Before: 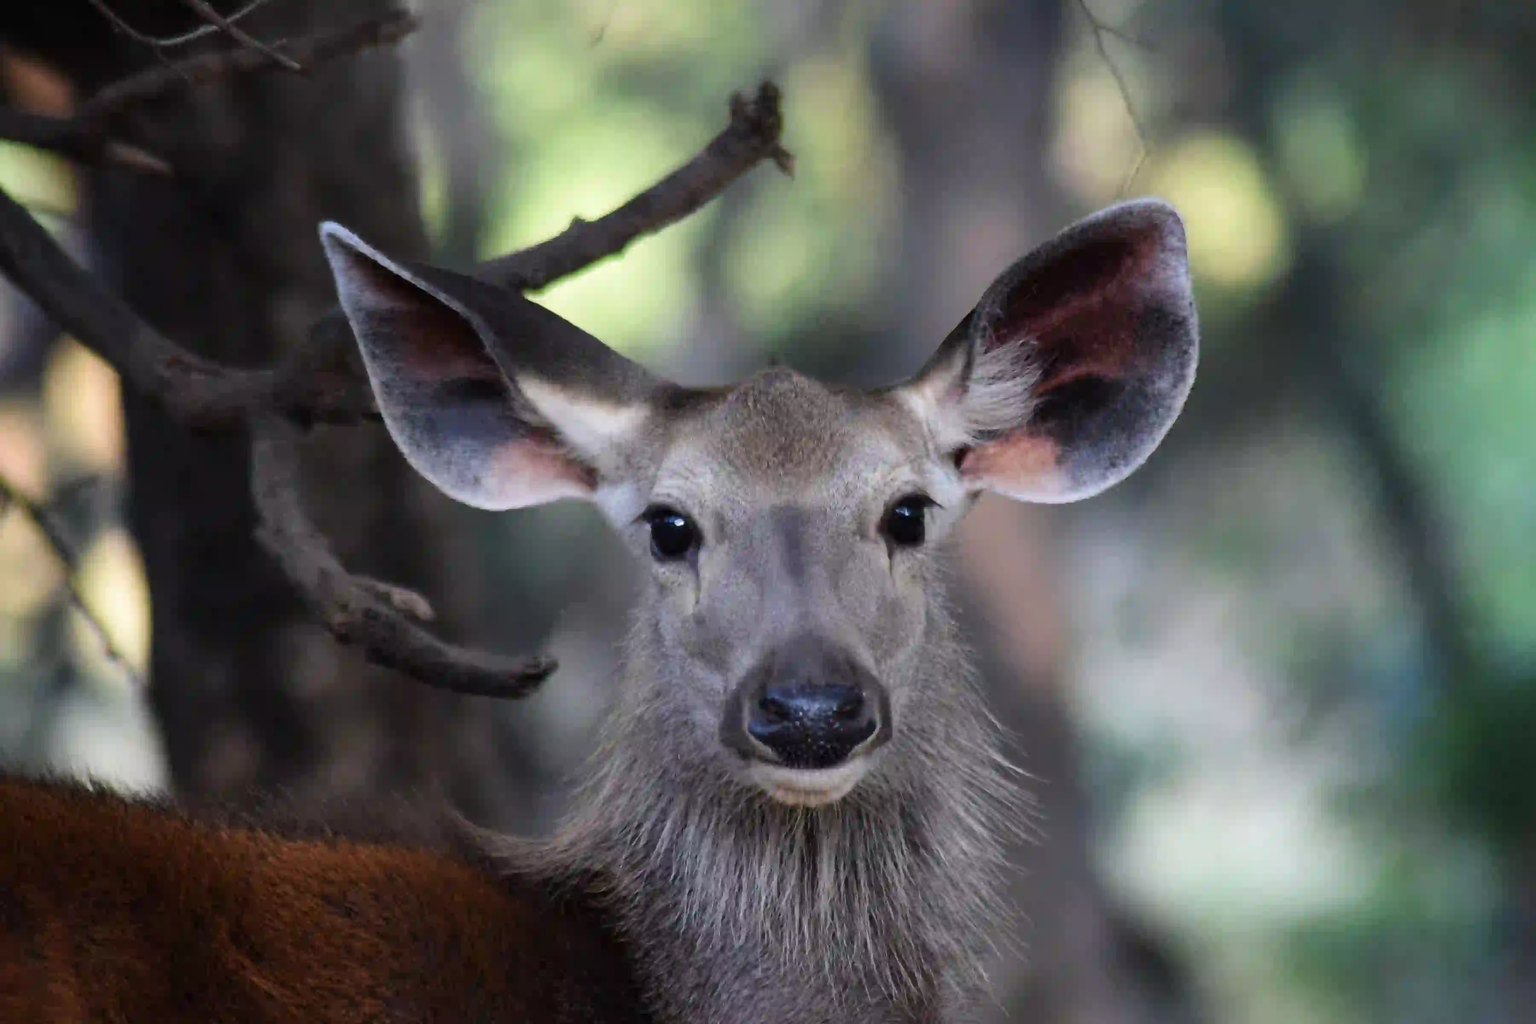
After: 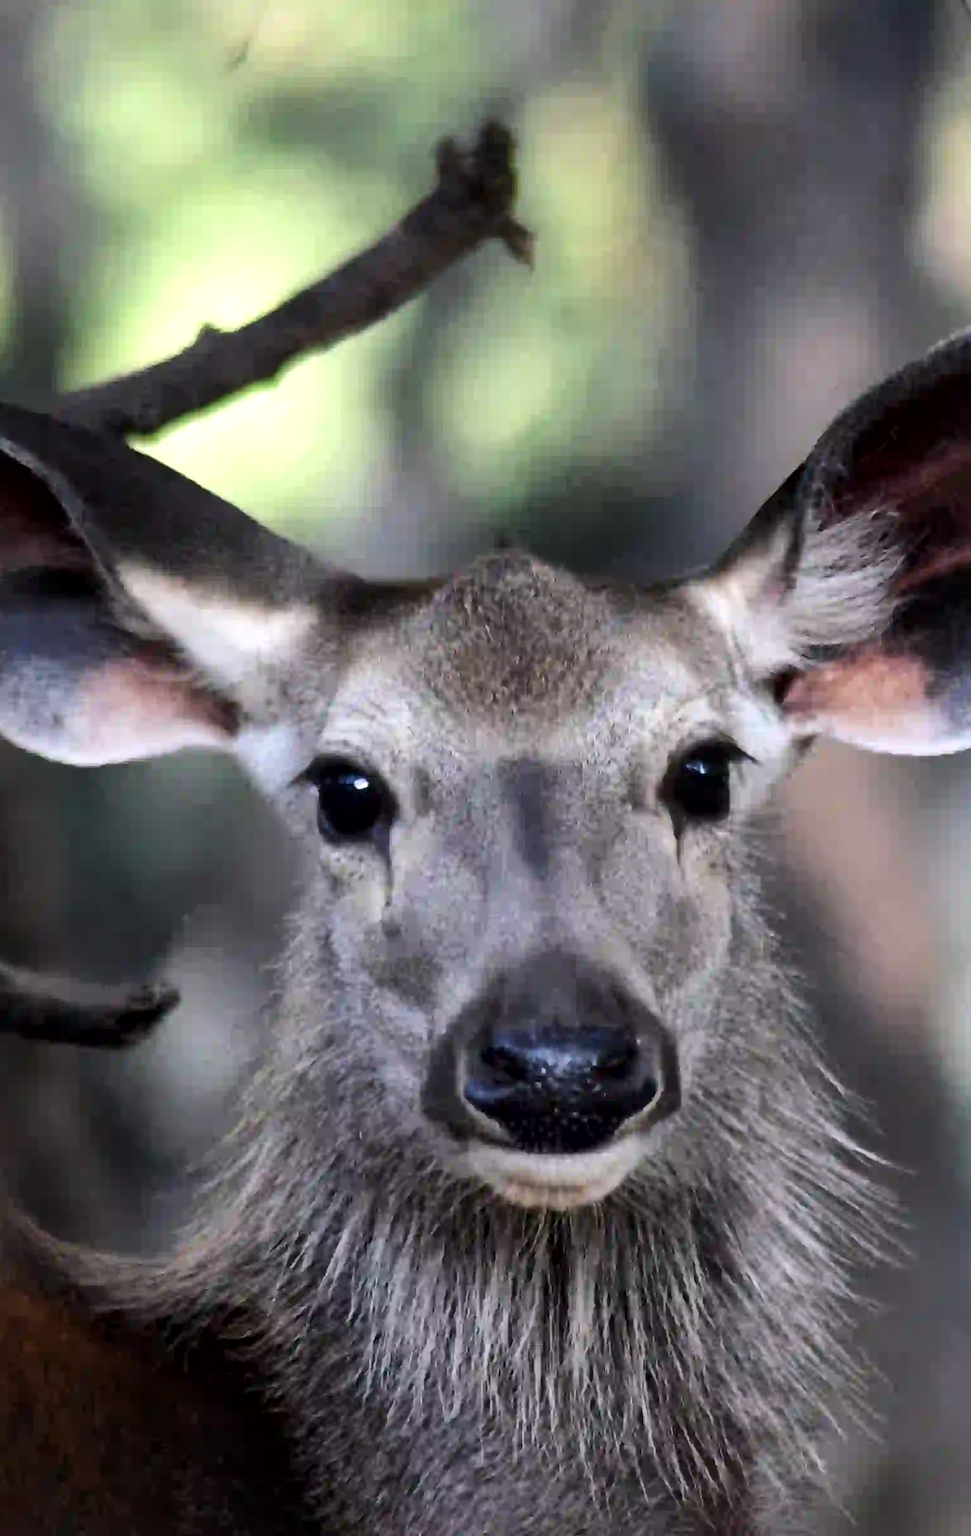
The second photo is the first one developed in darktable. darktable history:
crop: left 28.583%, right 29.231%
tone equalizer: -8 EV -0.417 EV, -7 EV -0.389 EV, -6 EV -0.333 EV, -5 EV -0.222 EV, -3 EV 0.222 EV, -2 EV 0.333 EV, -1 EV 0.389 EV, +0 EV 0.417 EV, edges refinement/feathering 500, mask exposure compensation -1.57 EV, preserve details no
local contrast: mode bilateral grid, contrast 20, coarseness 100, detail 150%, midtone range 0.2
